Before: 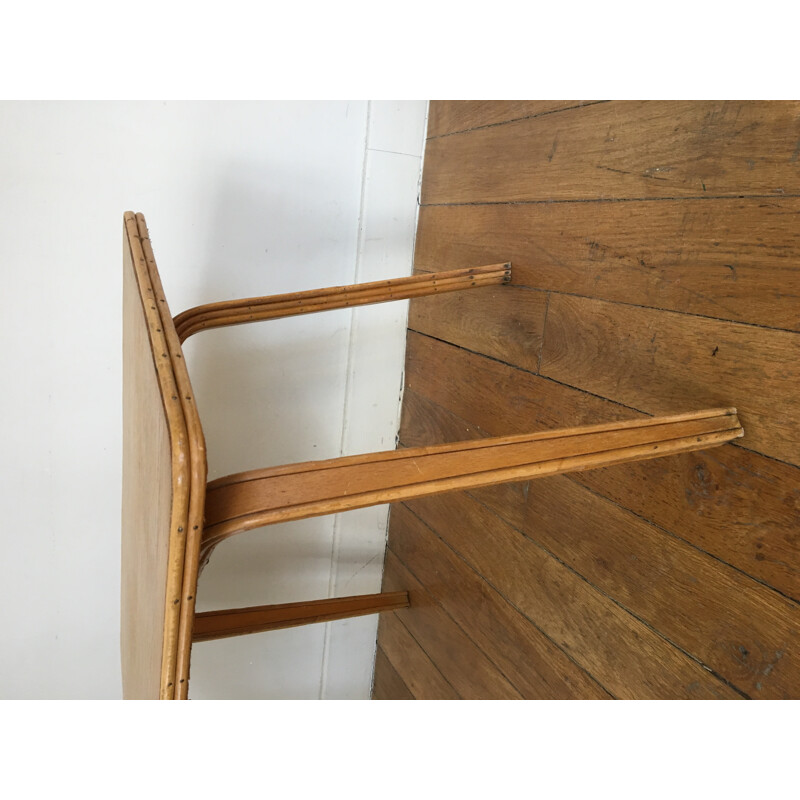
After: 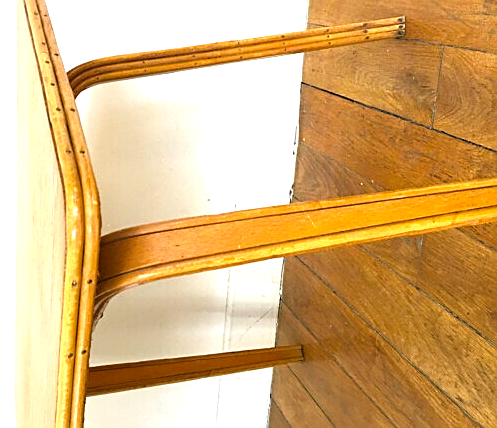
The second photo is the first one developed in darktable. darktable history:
exposure: exposure 1.21 EV, compensate highlight preservation false
sharpen: on, module defaults
color balance rgb: highlights gain › luminance 10.422%, perceptual saturation grading › global saturation 25.429%, global vibrance 9.446%
crop: left 13.272%, top 30.831%, right 24.532%, bottom 15.639%
